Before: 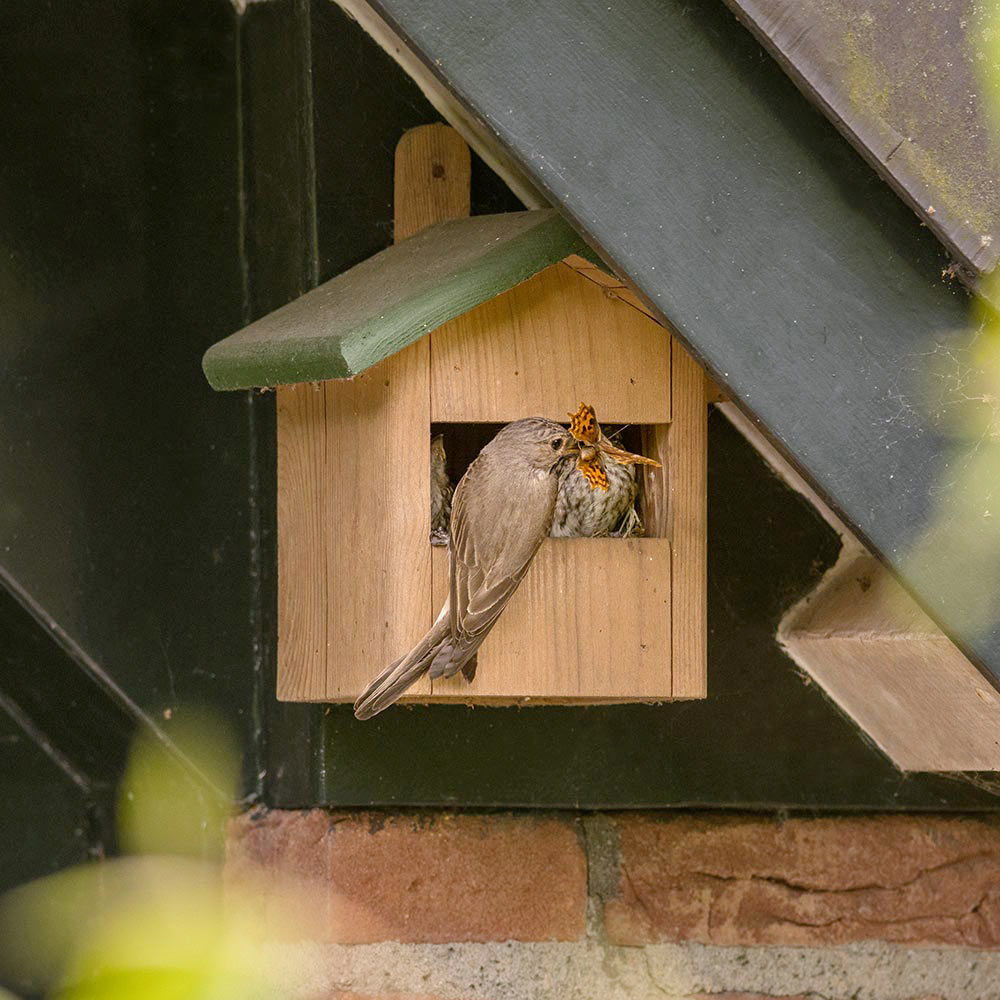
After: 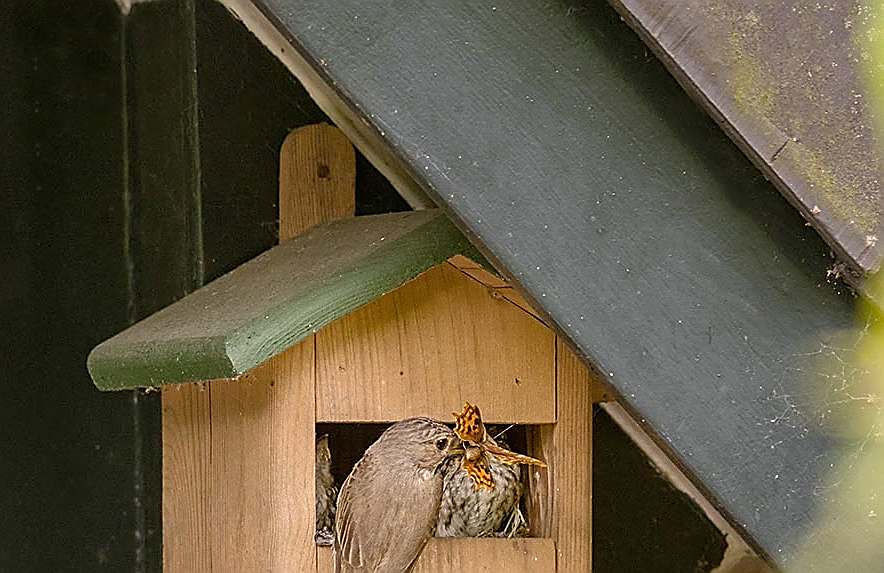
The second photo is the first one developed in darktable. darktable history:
crop and rotate: left 11.506%, bottom 42.675%
sharpen: radius 1.396, amount 1.245, threshold 0.766
